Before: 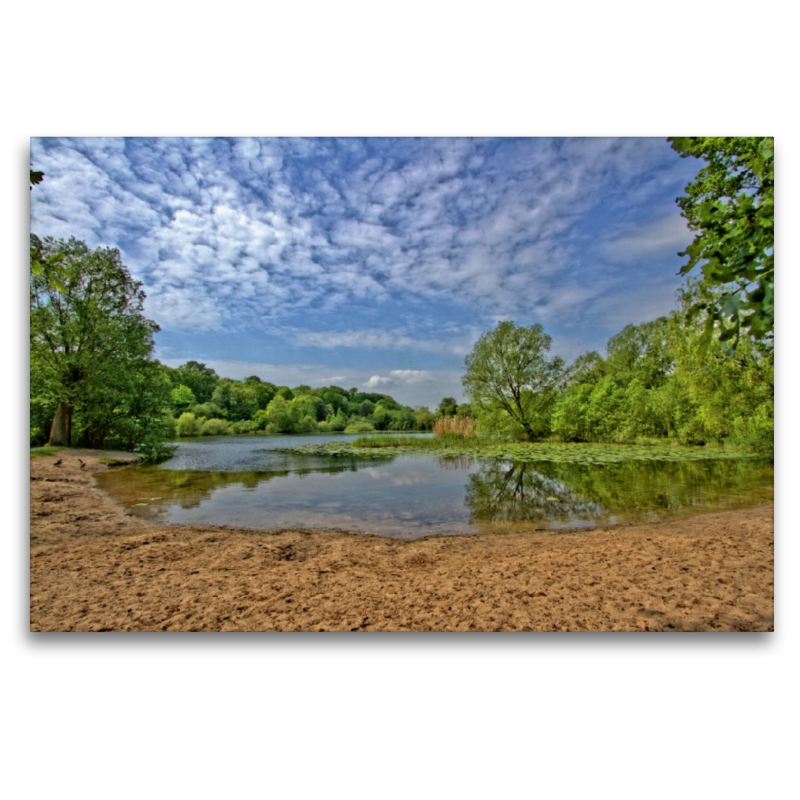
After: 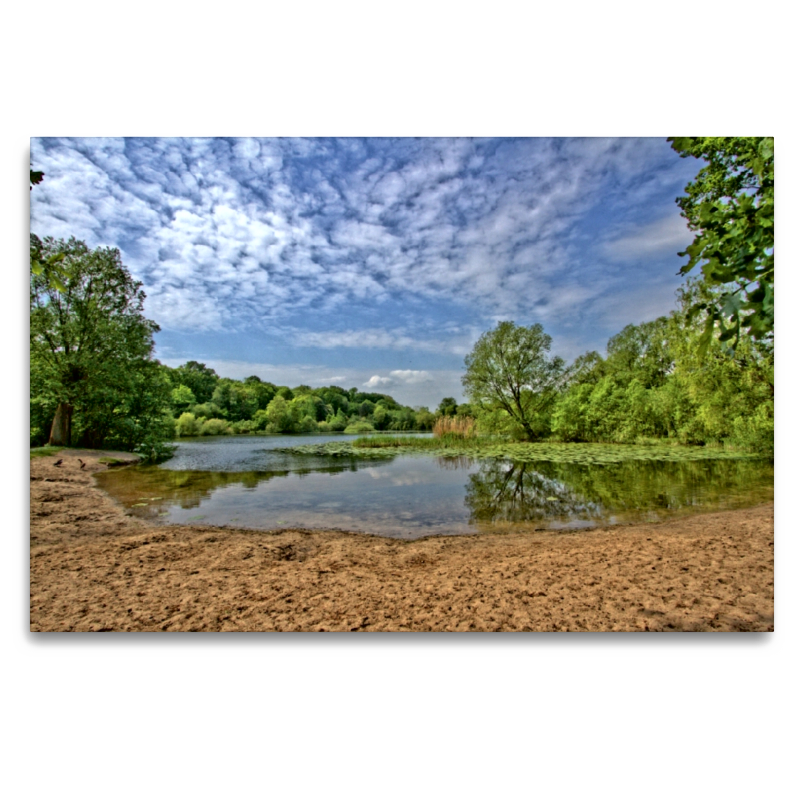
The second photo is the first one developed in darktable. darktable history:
tone curve: curves: ch0 [(0, 0) (0.003, 0.002) (0.011, 0.006) (0.025, 0.014) (0.044, 0.025) (0.069, 0.039) (0.1, 0.056) (0.136, 0.086) (0.177, 0.129) (0.224, 0.183) (0.277, 0.247) (0.335, 0.318) (0.399, 0.395) (0.468, 0.48) (0.543, 0.571) (0.623, 0.668) (0.709, 0.773) (0.801, 0.873) (0.898, 0.978) (1, 1)], color space Lab, independent channels, preserve colors none
